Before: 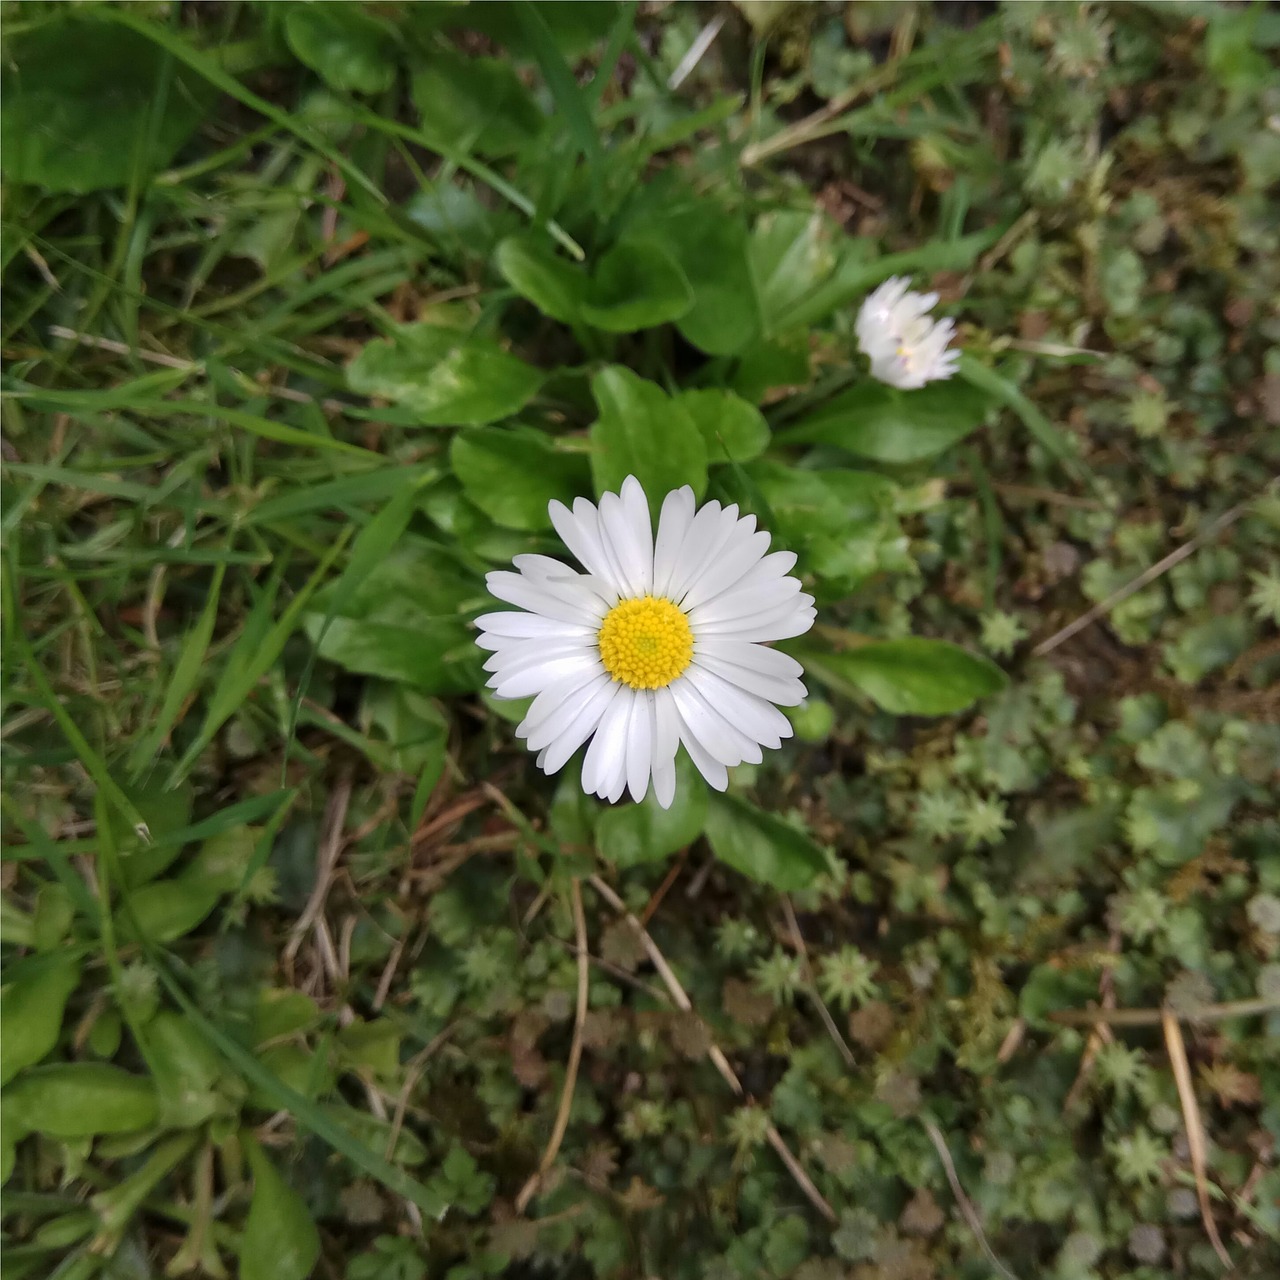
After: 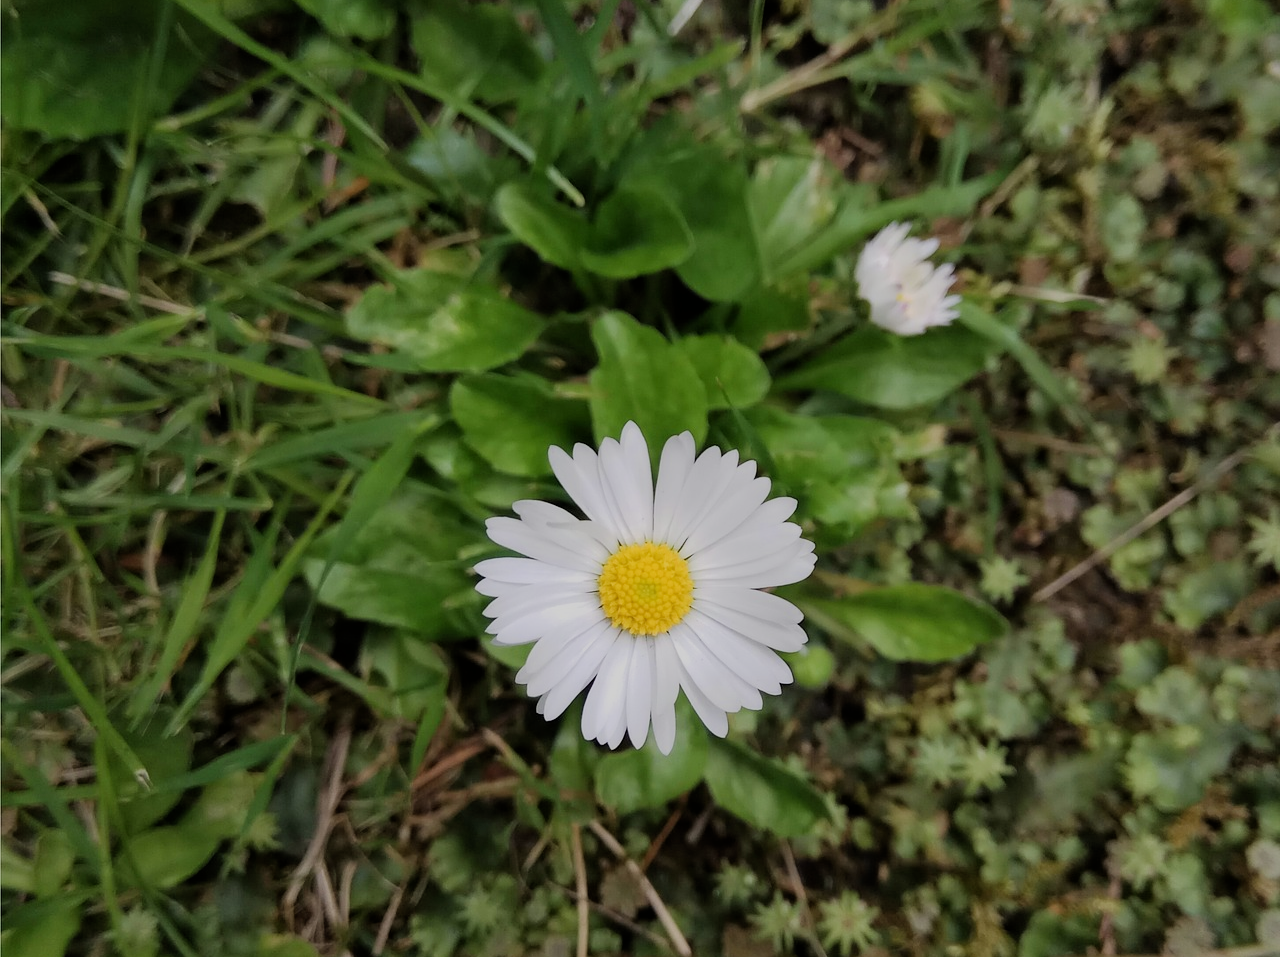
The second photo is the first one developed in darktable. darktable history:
crop: top 4.245%, bottom 20.973%
filmic rgb: black relative exposure -7.24 EV, white relative exposure 5.1 EV, threshold 5.95 EV, hardness 3.21, enable highlight reconstruction true
